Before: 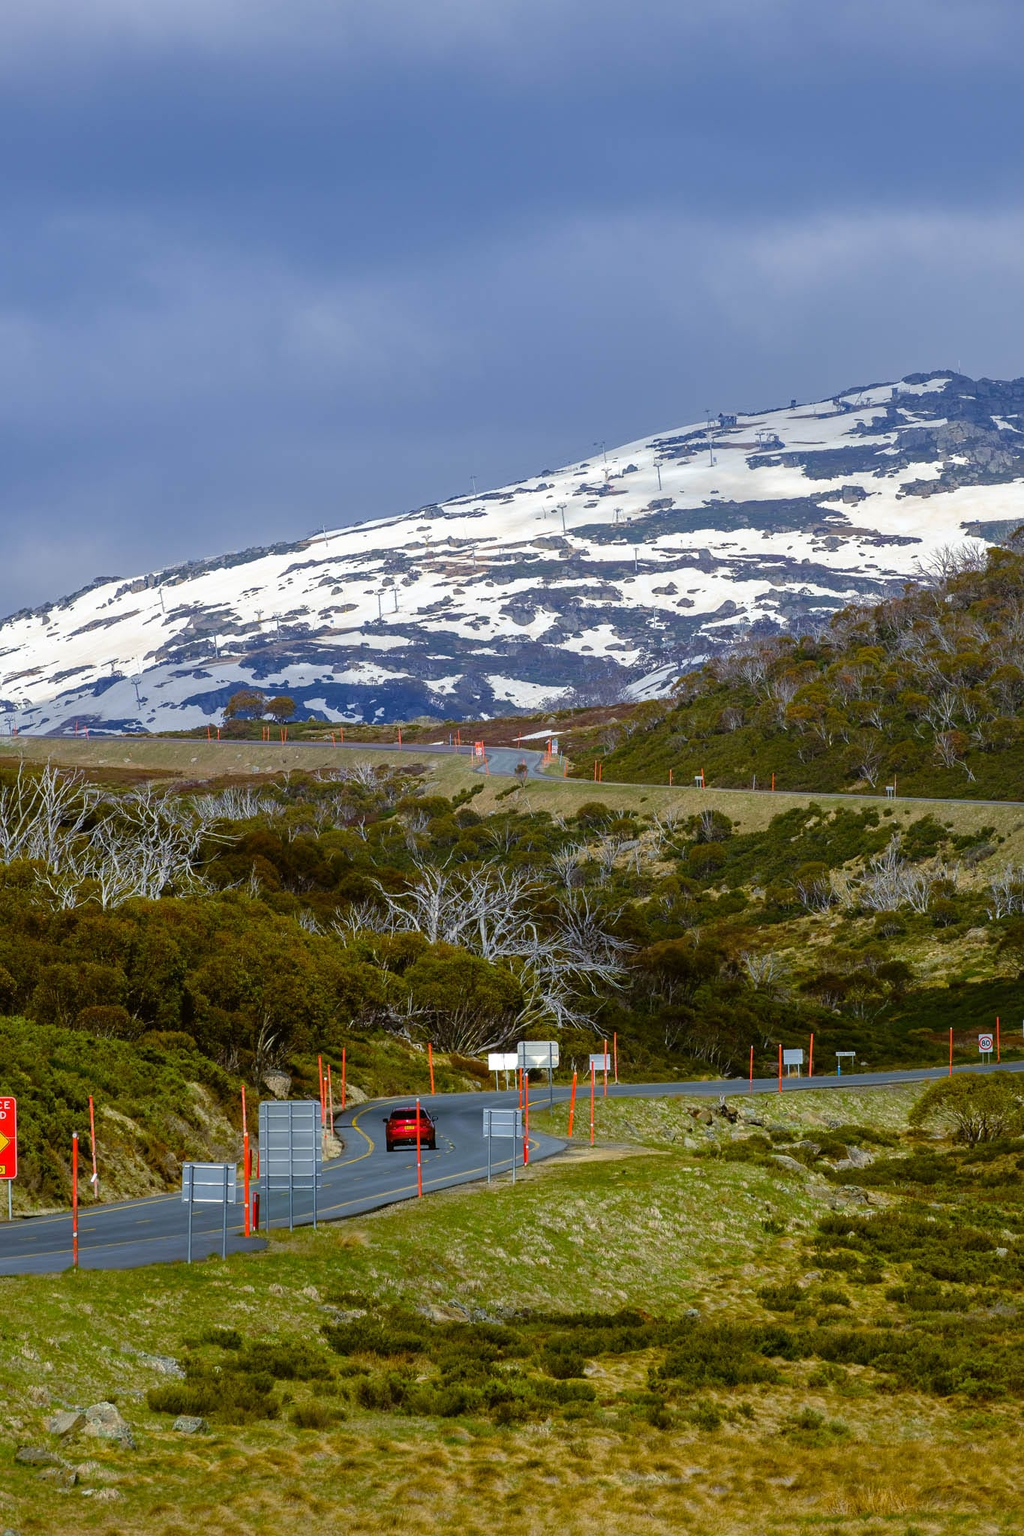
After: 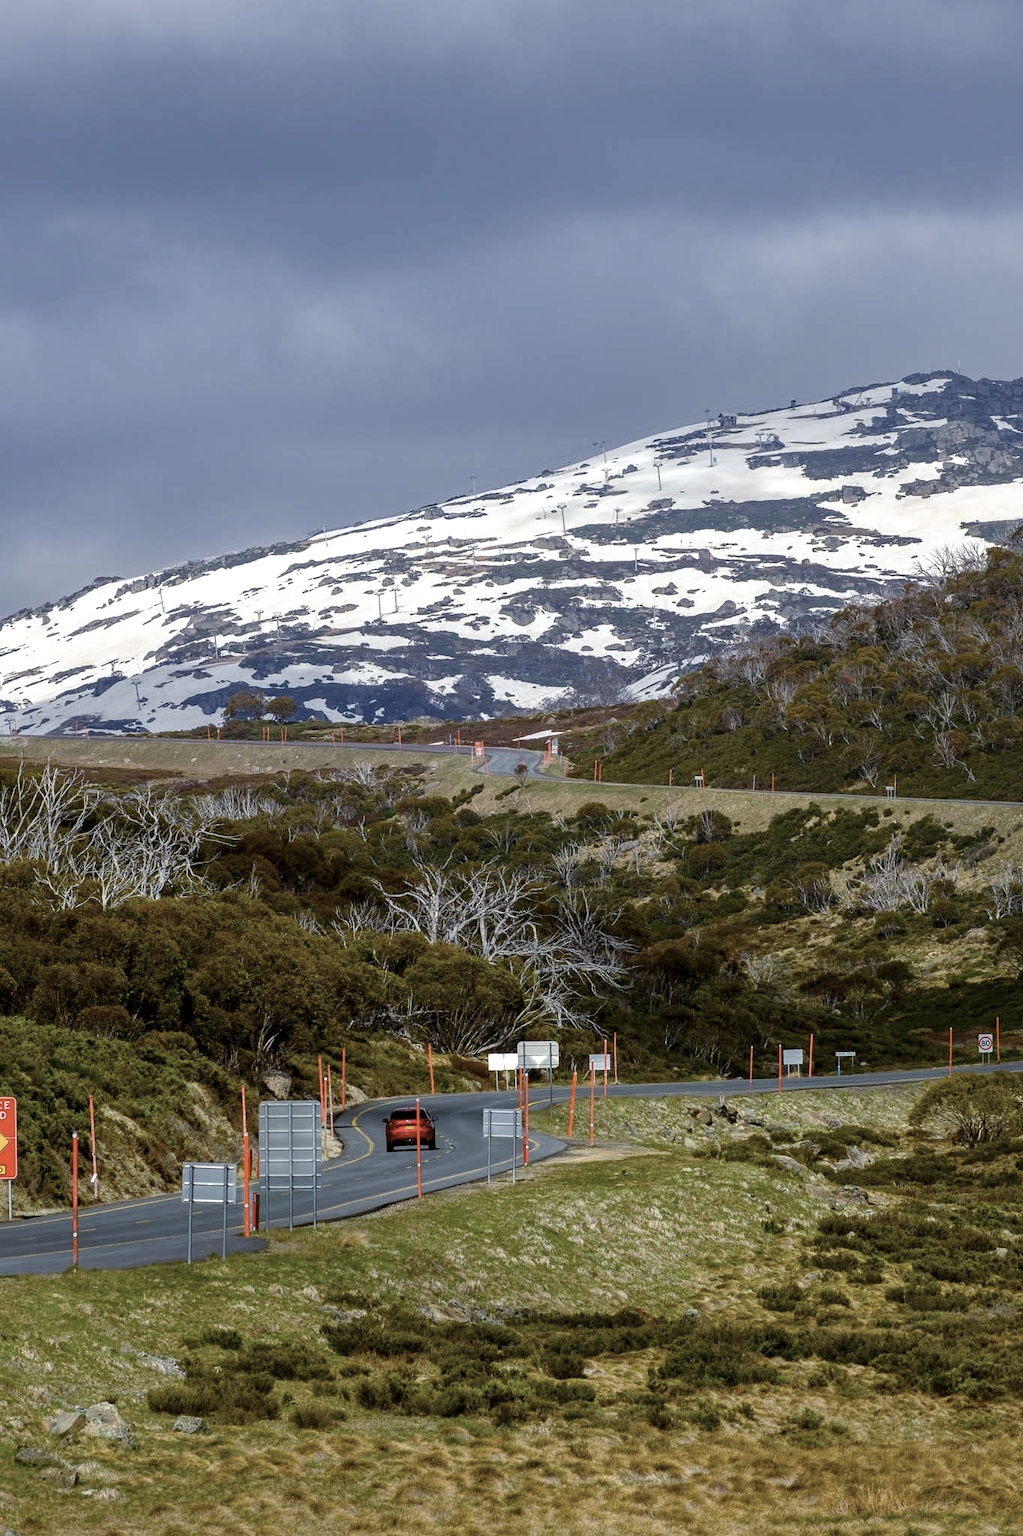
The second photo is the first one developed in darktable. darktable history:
local contrast: highlights 106%, shadows 102%, detail 120%, midtone range 0.2
contrast brightness saturation: contrast 0.096, saturation -0.365
